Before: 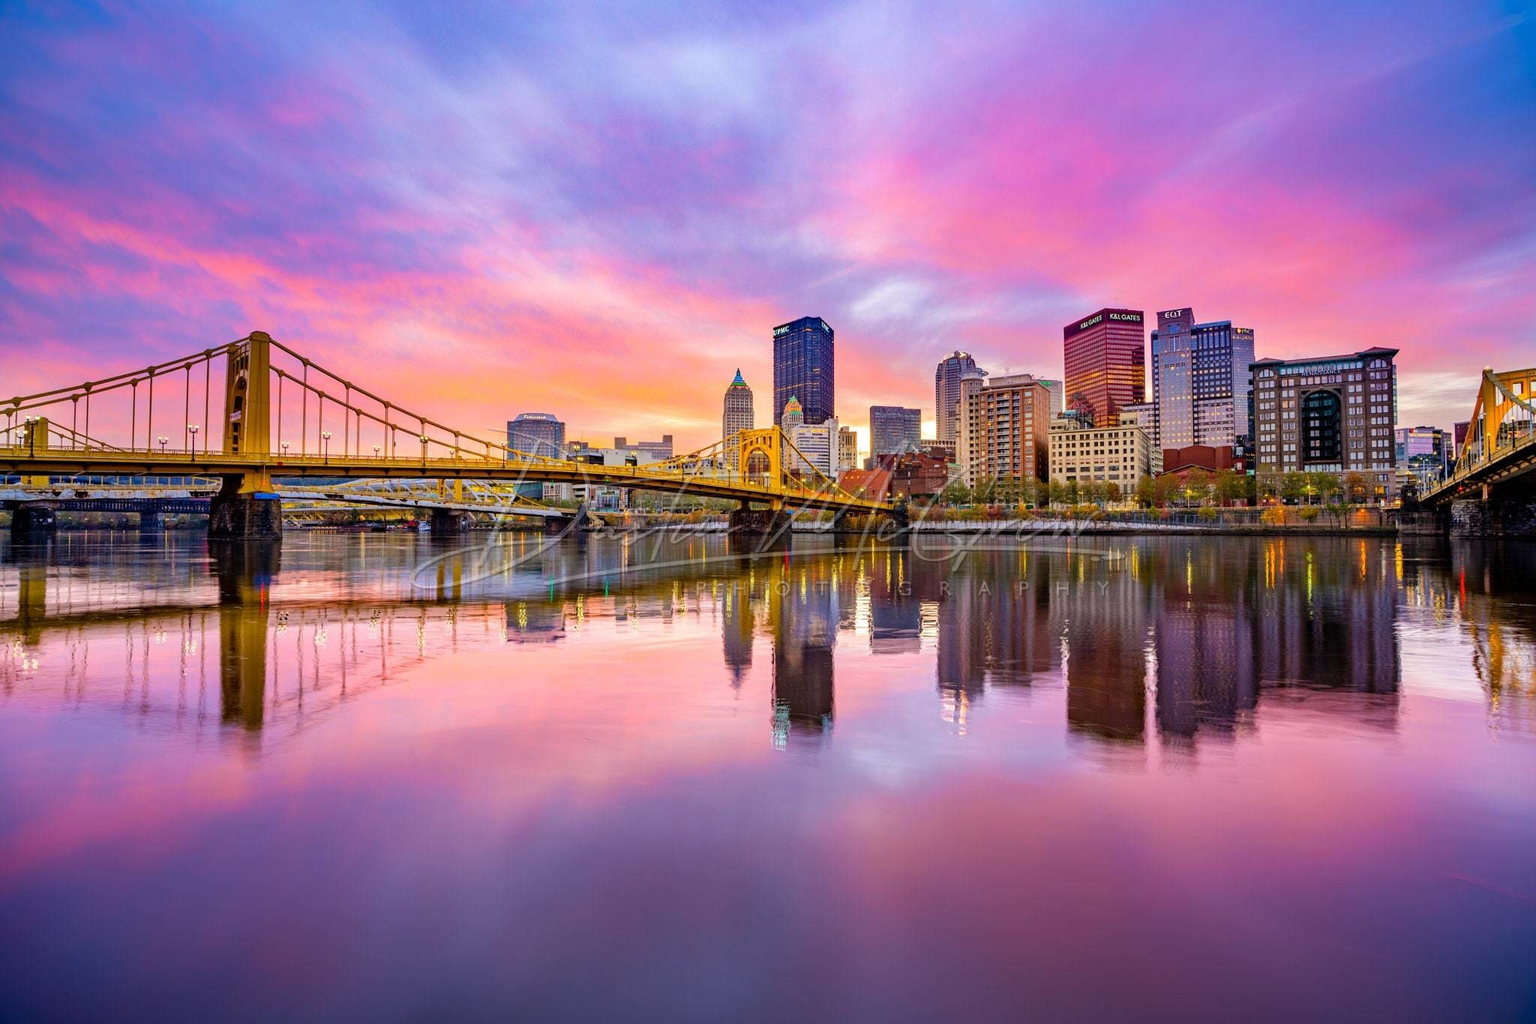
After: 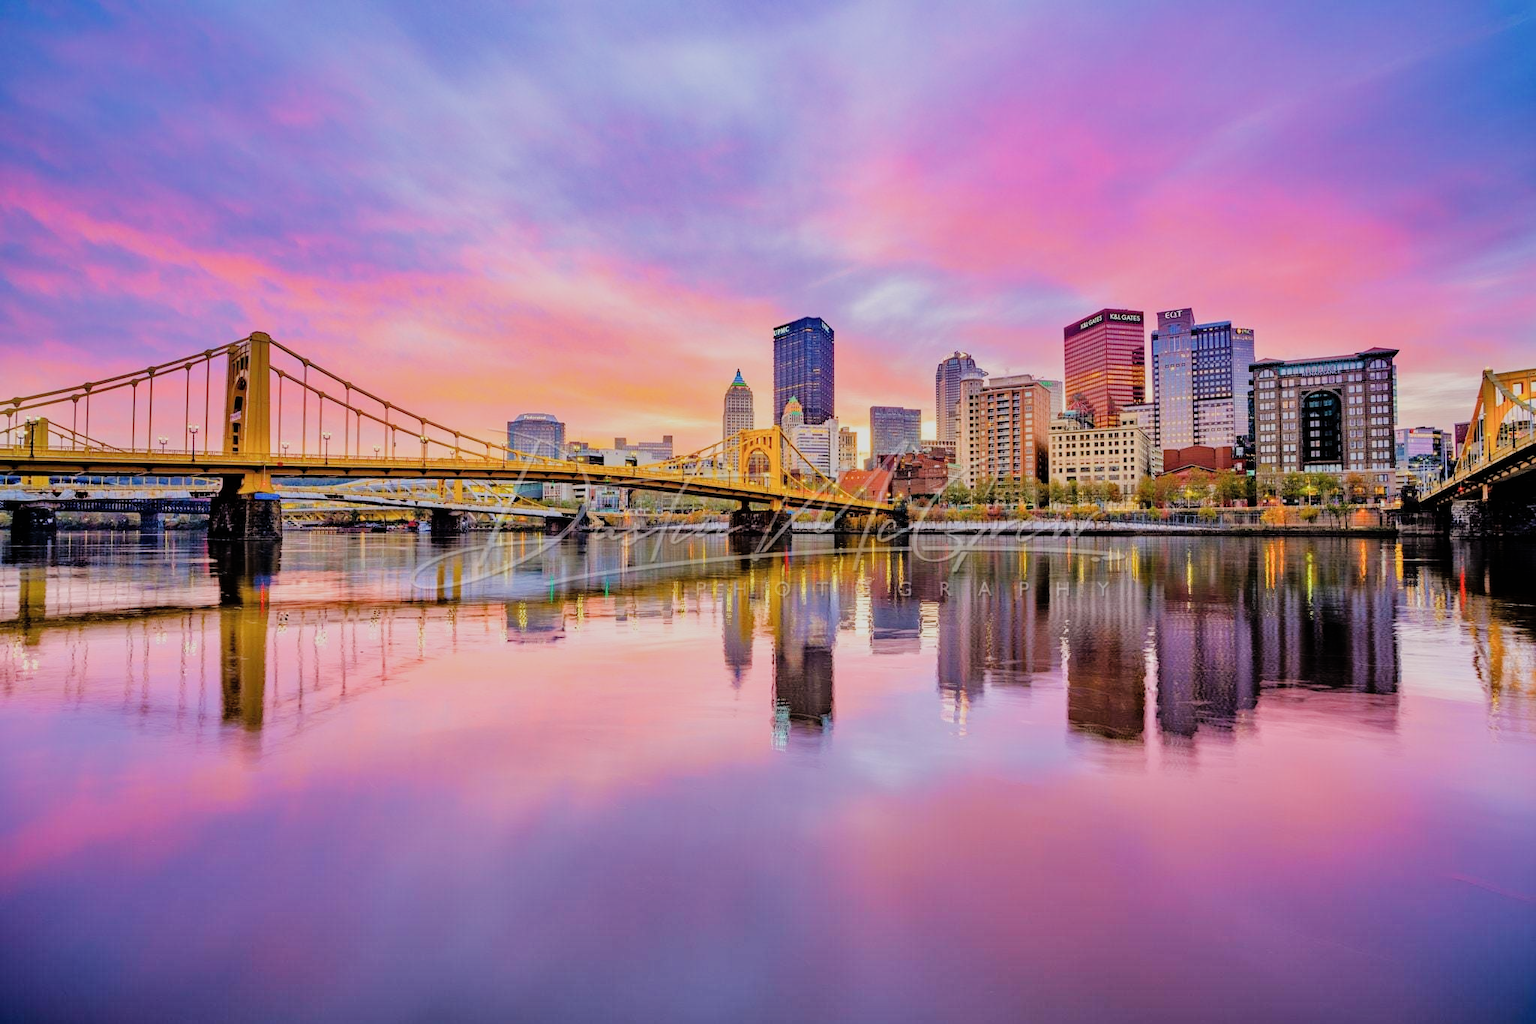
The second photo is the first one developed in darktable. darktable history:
tone equalizer: -8 EV 0.03 EV, -7 EV -0.023 EV, -6 EV 0.017 EV, -5 EV 0.042 EV, -4 EV 0.246 EV, -3 EV 0.641 EV, -2 EV 0.555 EV, -1 EV 0.198 EV, +0 EV 0.016 EV
filmic rgb: black relative exposure -7.65 EV, white relative exposure 4.56 EV, threshold 5.94 EV, hardness 3.61, enable highlight reconstruction true
color correction: highlights b* 0.017
contrast brightness saturation: contrast 0.047, brightness 0.058, saturation 0.007
